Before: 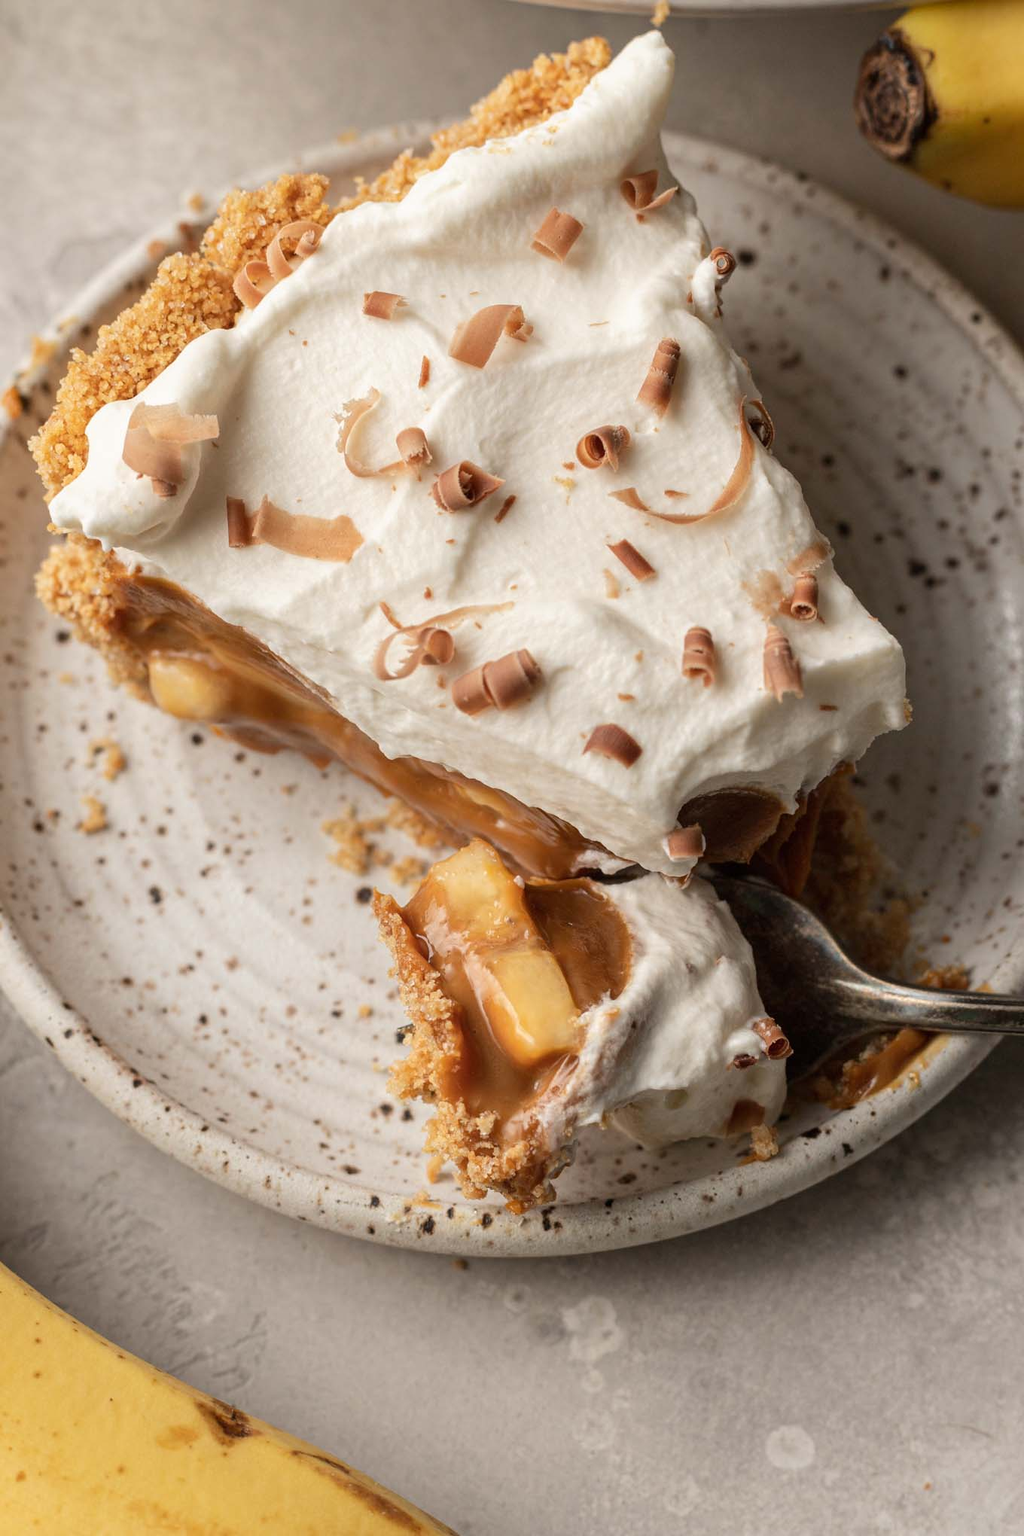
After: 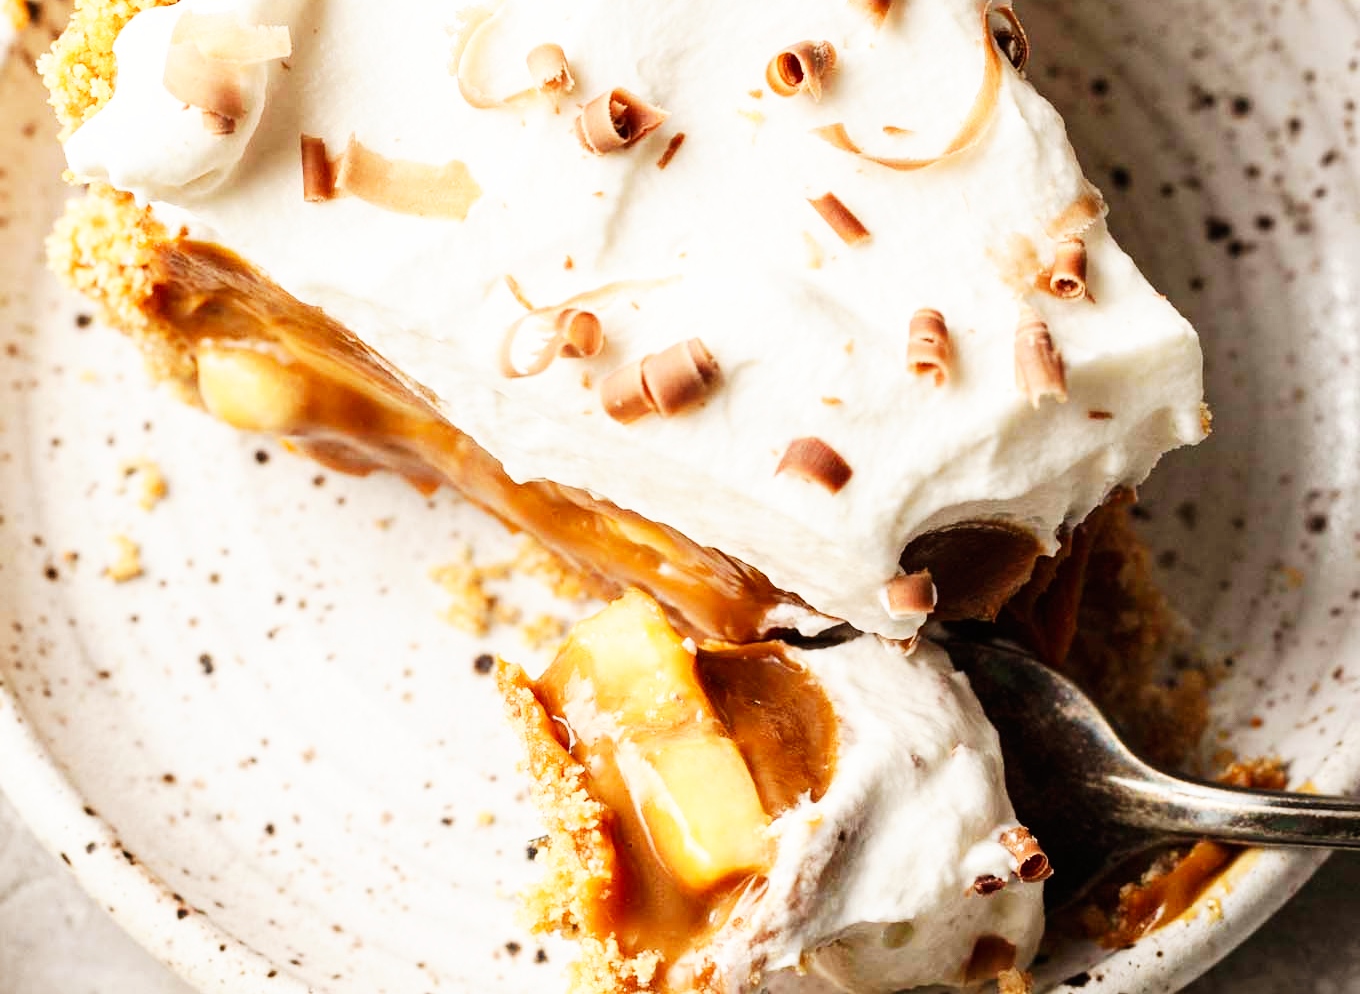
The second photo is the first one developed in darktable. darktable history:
exposure: compensate highlight preservation false
base curve: curves: ch0 [(0, 0) (0.007, 0.004) (0.027, 0.03) (0.046, 0.07) (0.207, 0.54) (0.442, 0.872) (0.673, 0.972) (1, 1)], preserve colors none
crop and rotate: top 25.747%, bottom 25.48%
